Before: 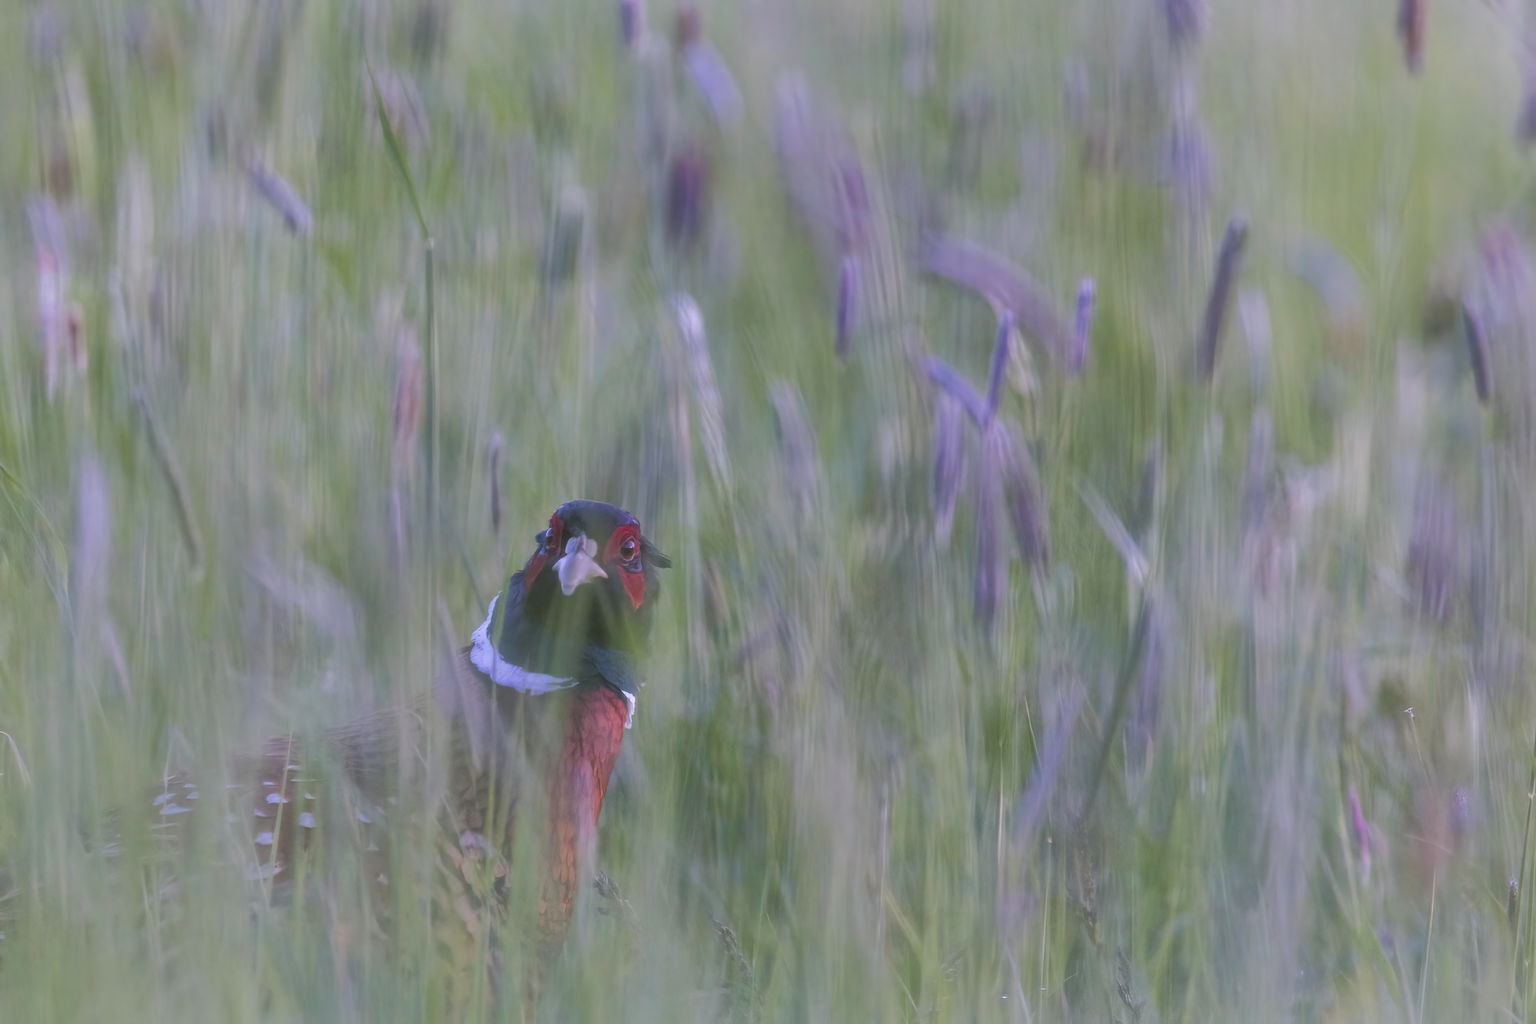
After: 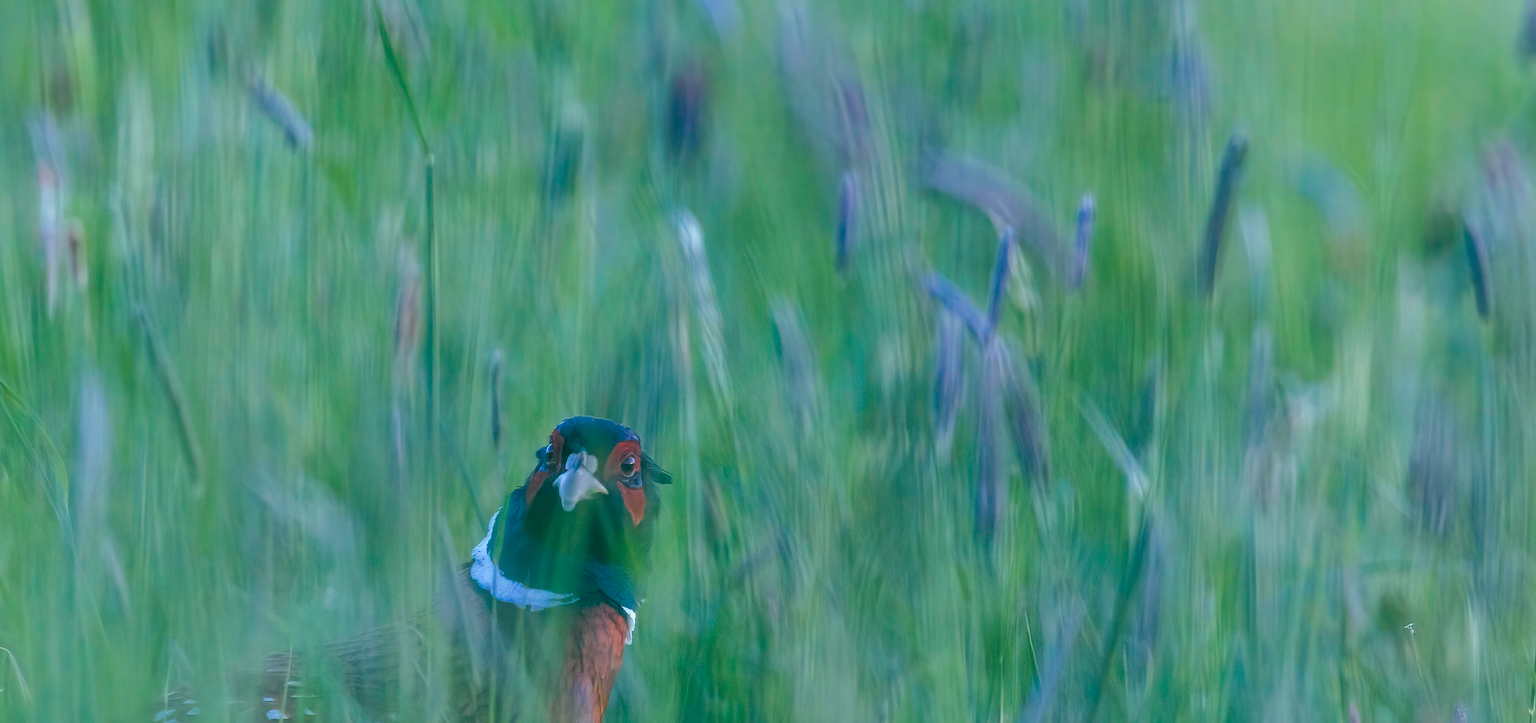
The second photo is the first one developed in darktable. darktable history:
crop and rotate: top 8.293%, bottom 20.996%
haze removal: compatibility mode true, adaptive false
sharpen: on, module defaults
color correction: highlights a* -20.08, highlights b* 9.8, shadows a* -20.4, shadows b* -10.76
